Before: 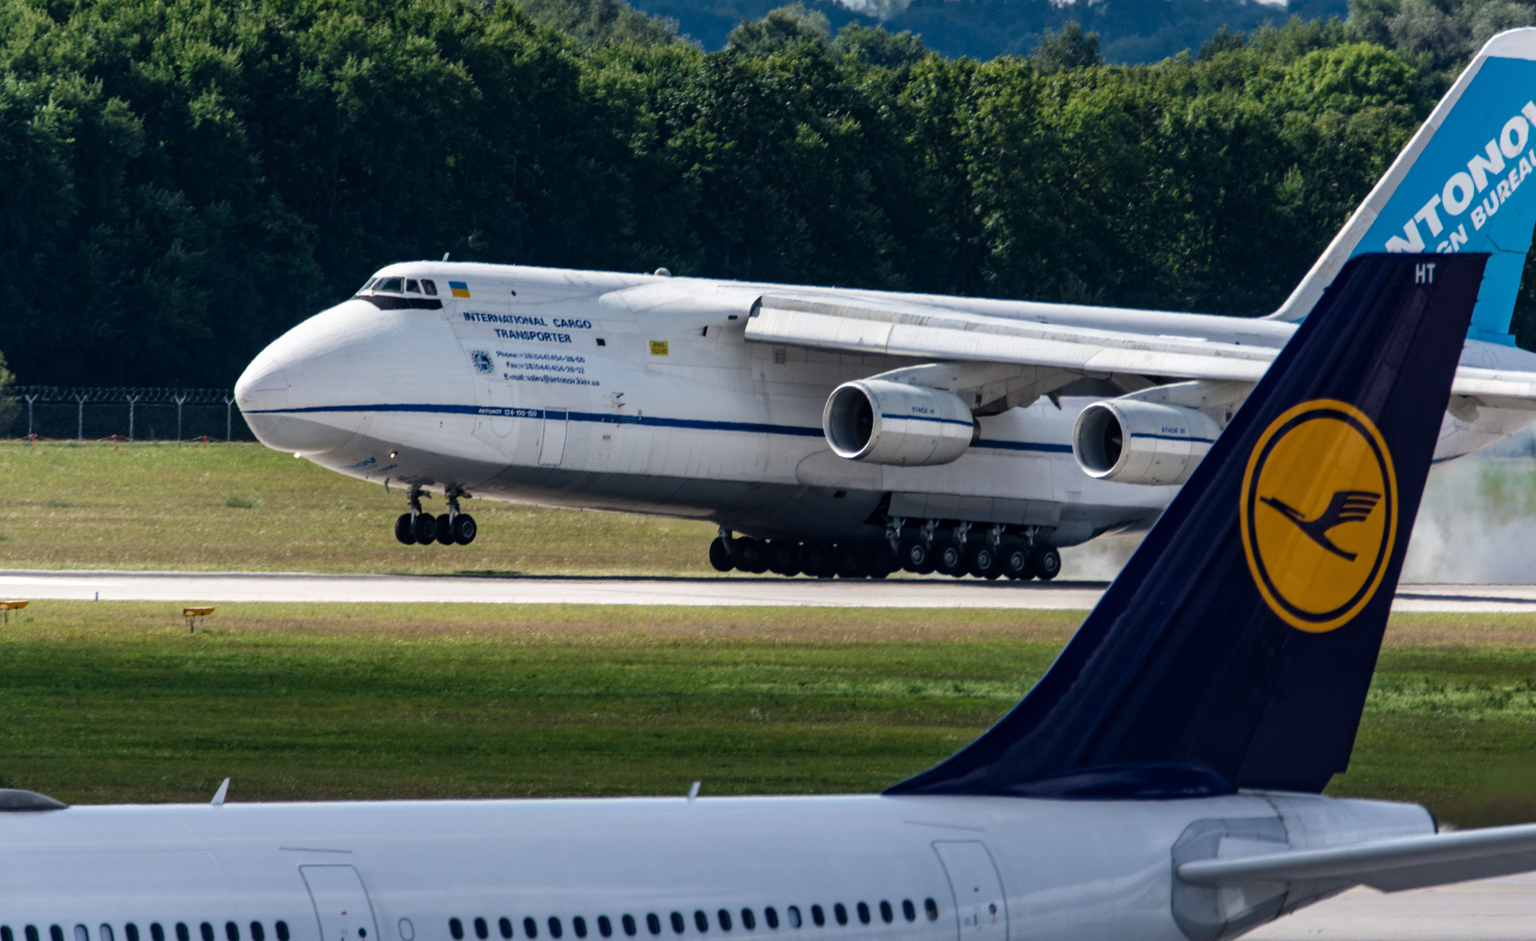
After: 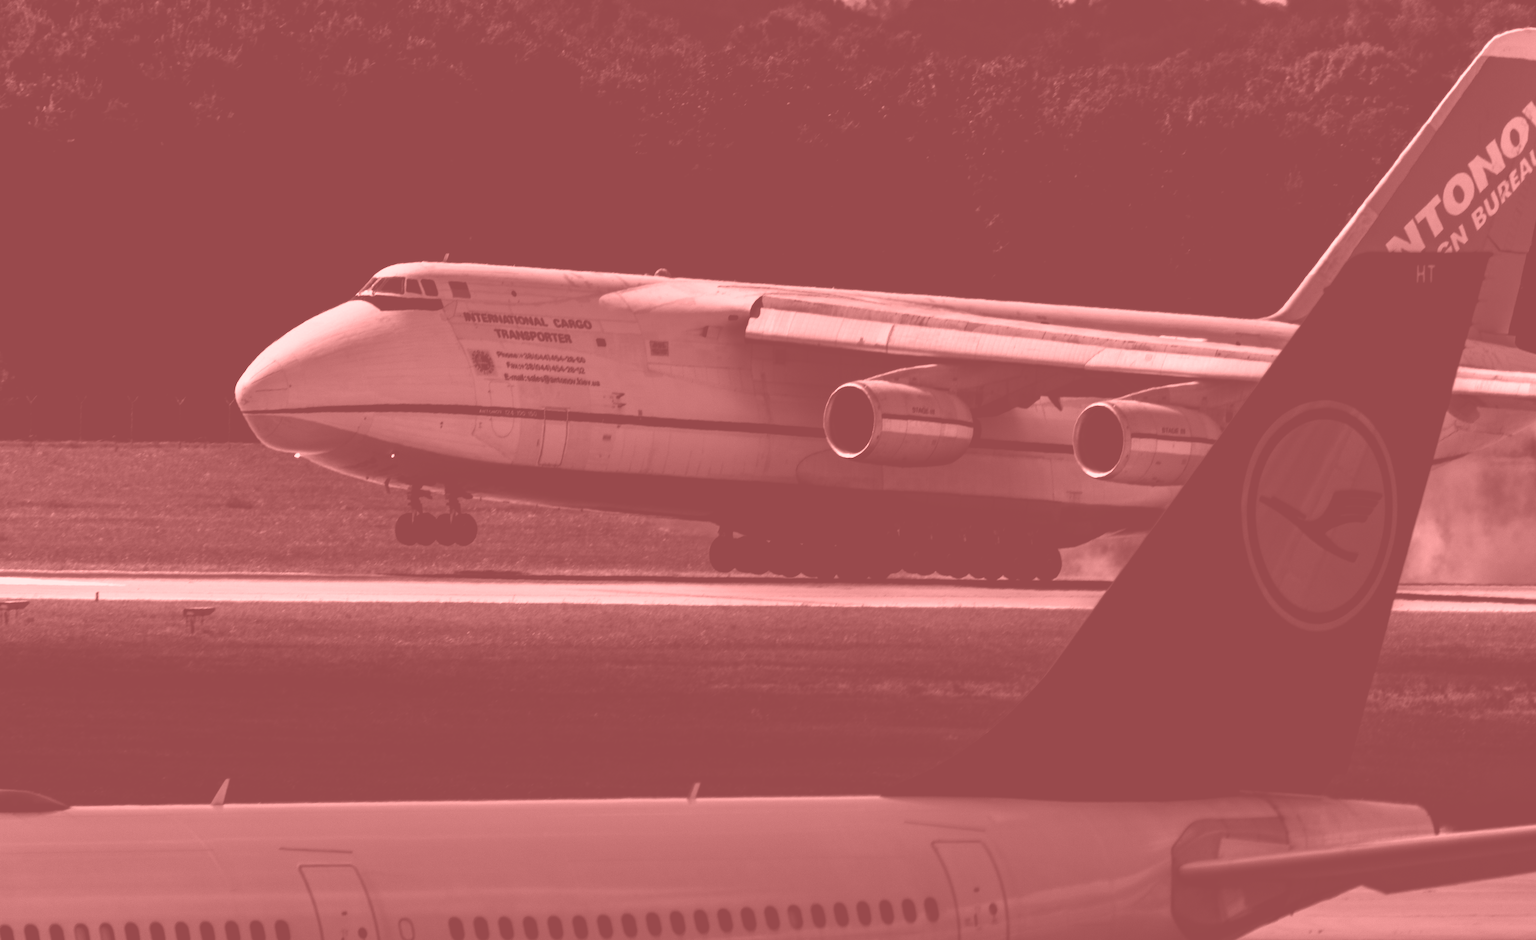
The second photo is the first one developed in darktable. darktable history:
exposure: black level correction 0.029, exposure -0.073 EV, compensate highlight preservation false
contrast brightness saturation: brightness -1, saturation 1
color balance: mode lift, gamma, gain (sRGB), lift [0.997, 0.979, 1.021, 1.011], gamma [1, 1.084, 0.916, 0.998], gain [1, 0.87, 1.13, 1.101], contrast 4.55%, contrast fulcrum 38.24%, output saturation 104.09%
colorize: saturation 51%, source mix 50.67%, lightness 50.67%
